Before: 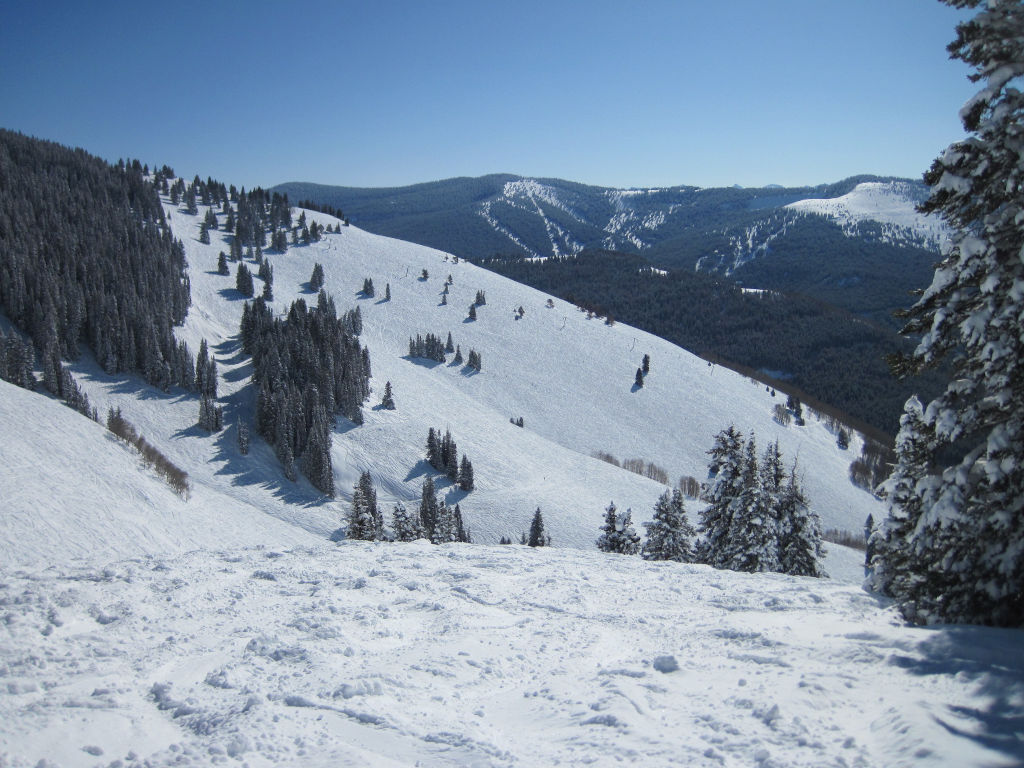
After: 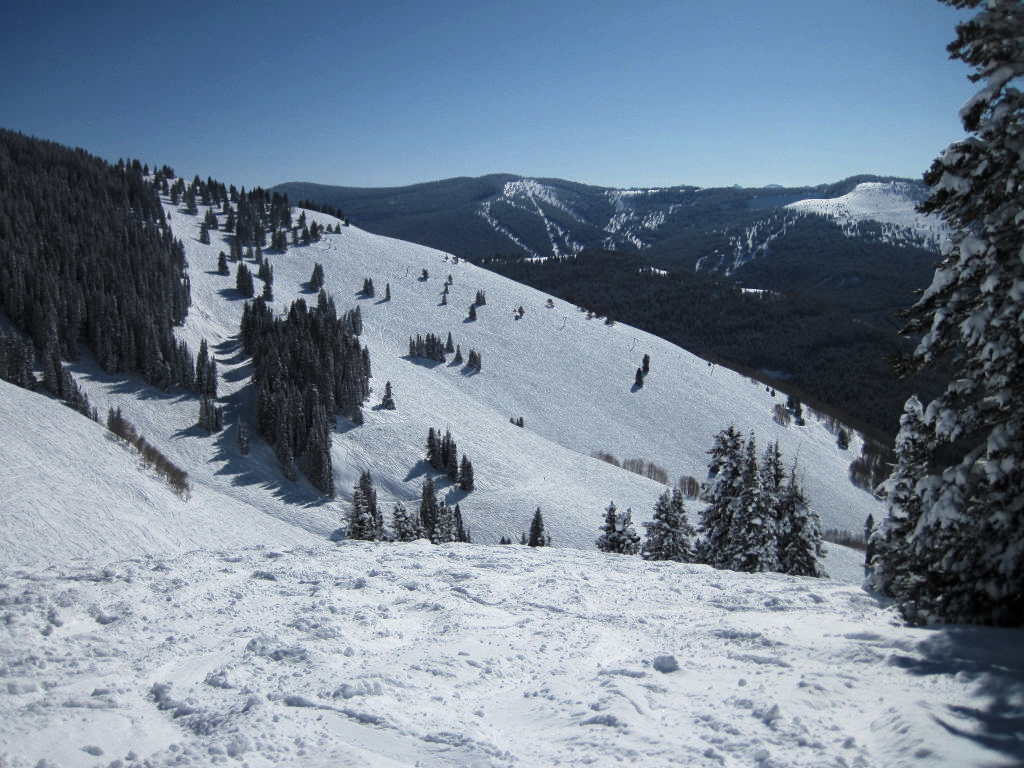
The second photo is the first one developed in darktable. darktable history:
white balance: red 1, blue 1
vibrance: on, module defaults
levels: levels [0.029, 0.545, 0.971]
